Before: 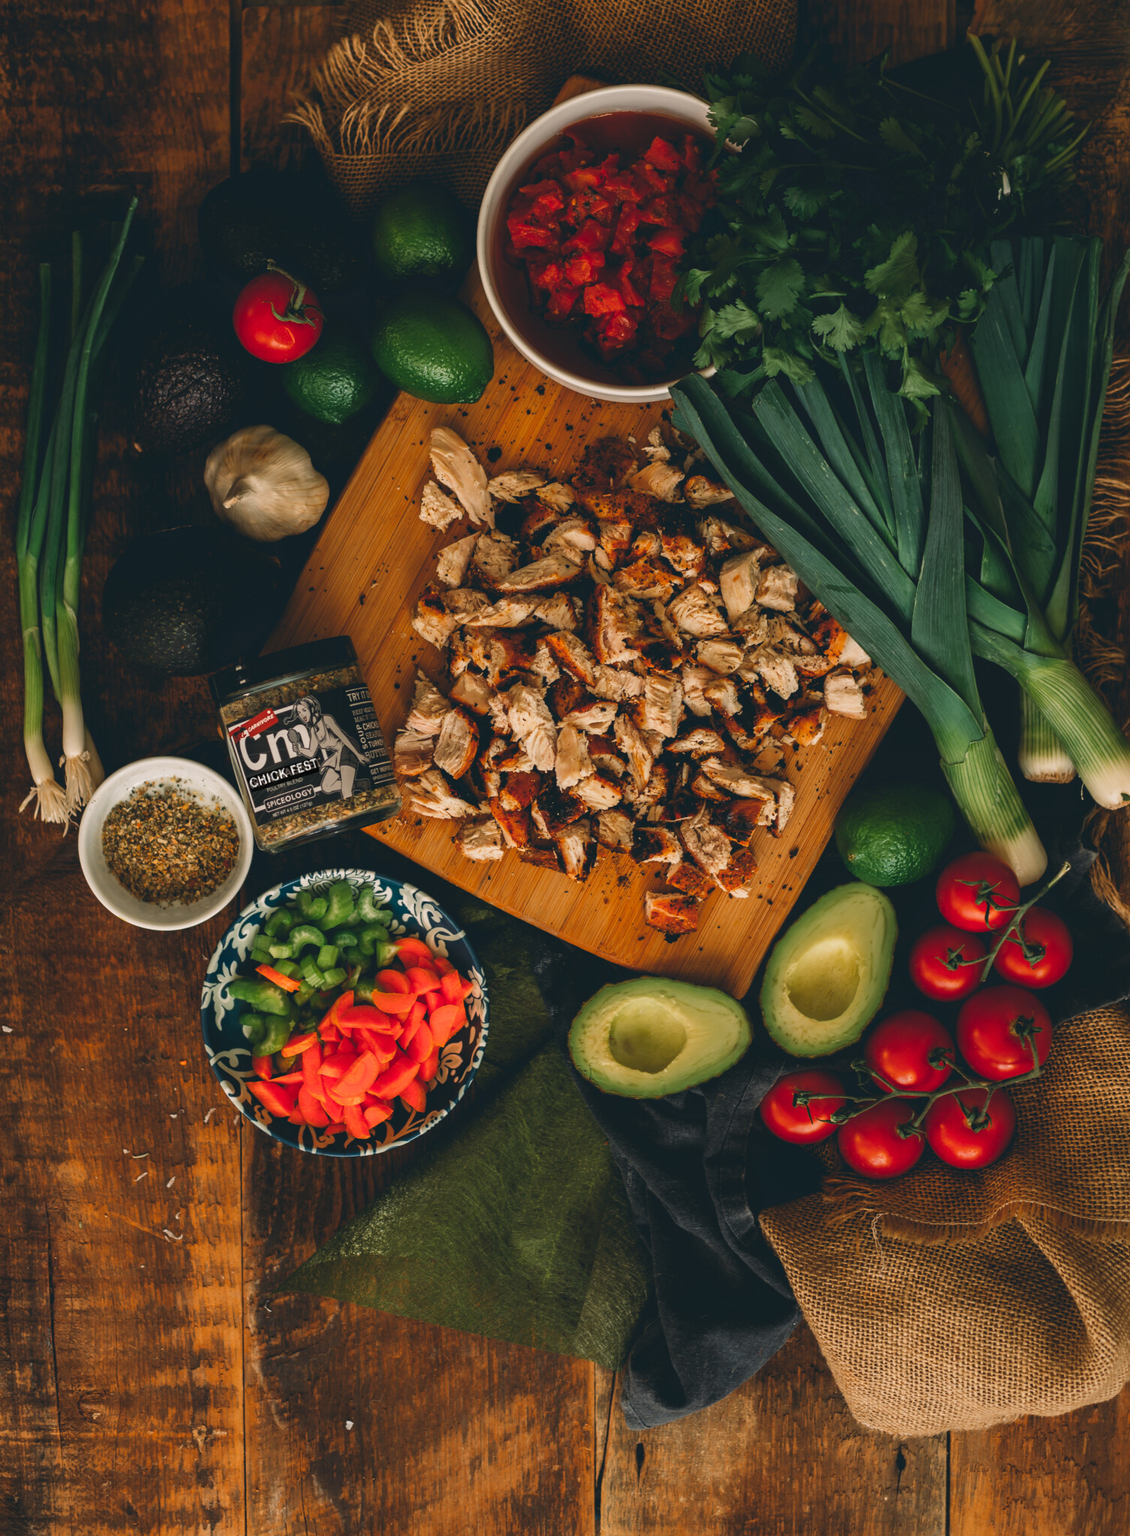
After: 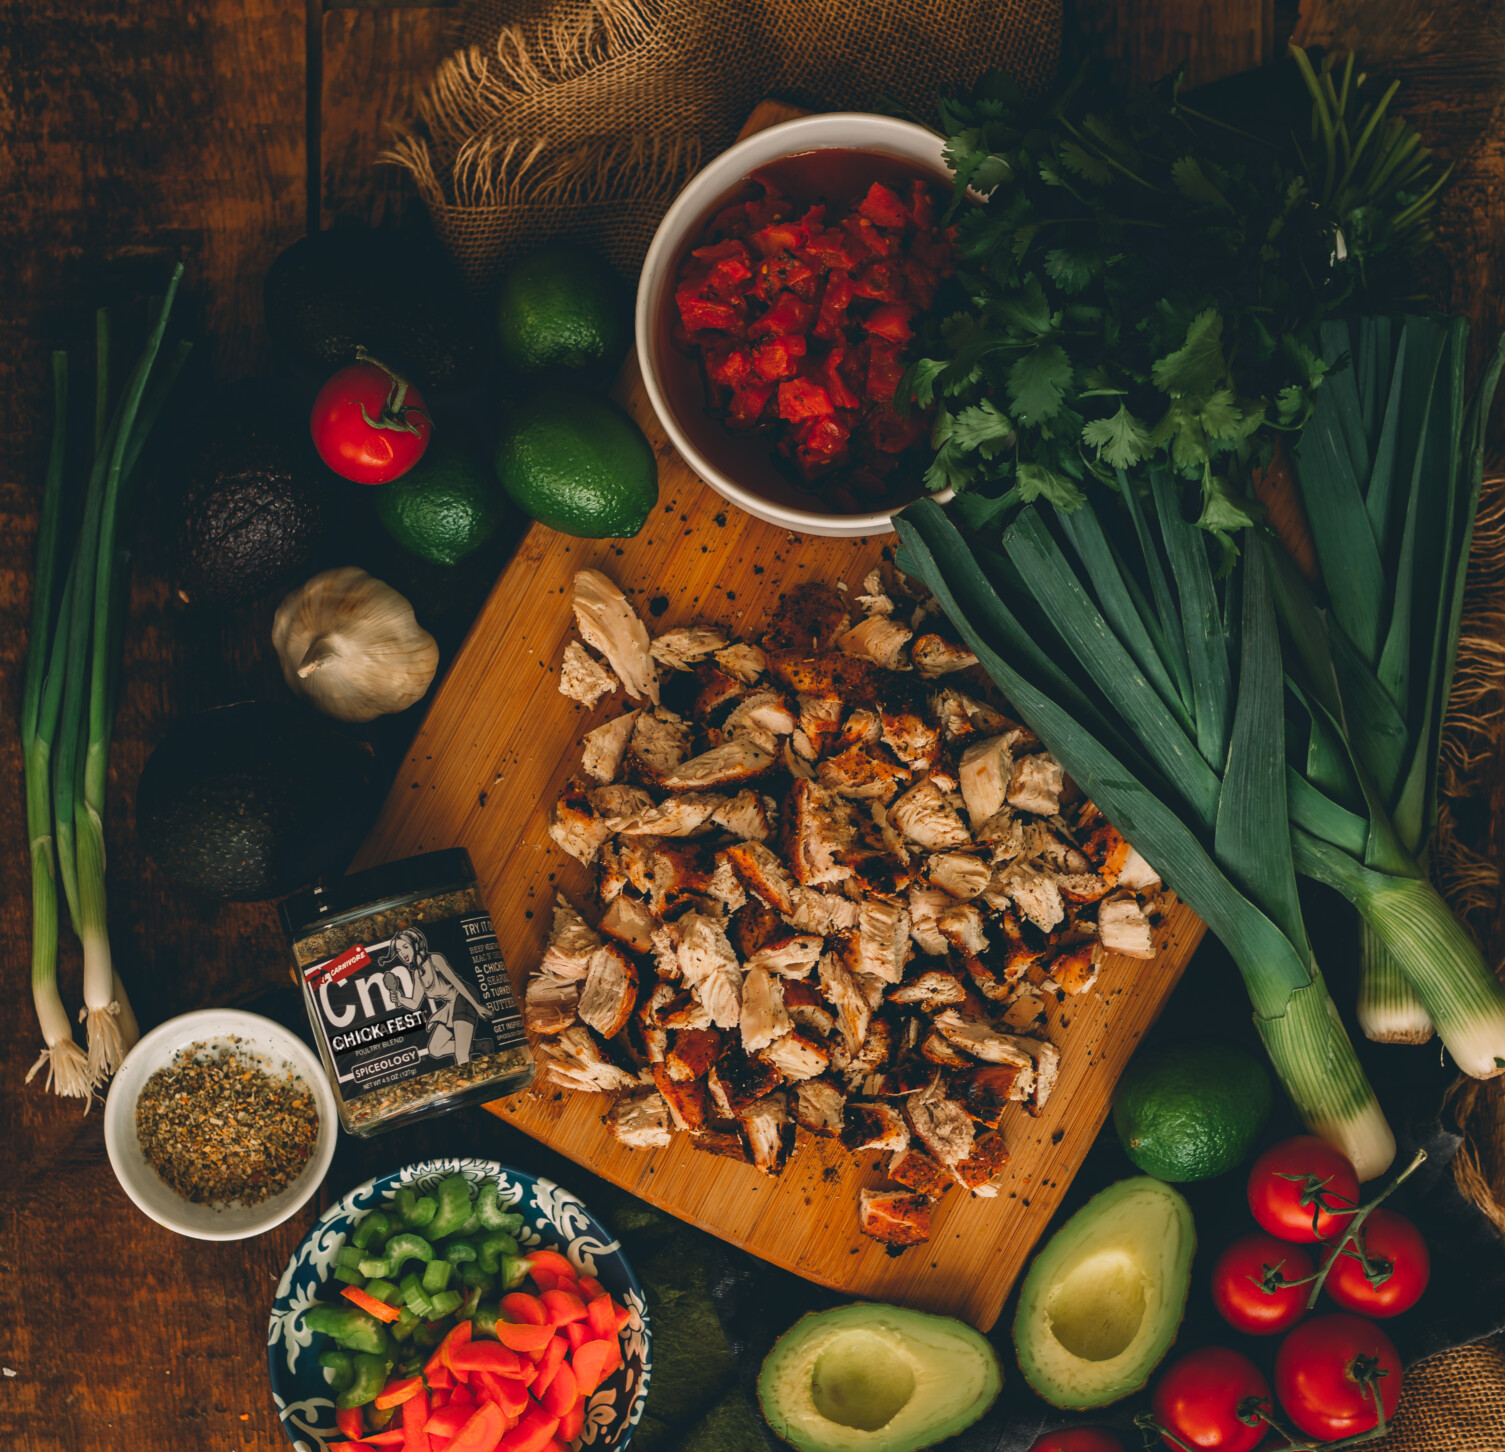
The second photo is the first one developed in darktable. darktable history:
crop: right 0%, bottom 29.077%
